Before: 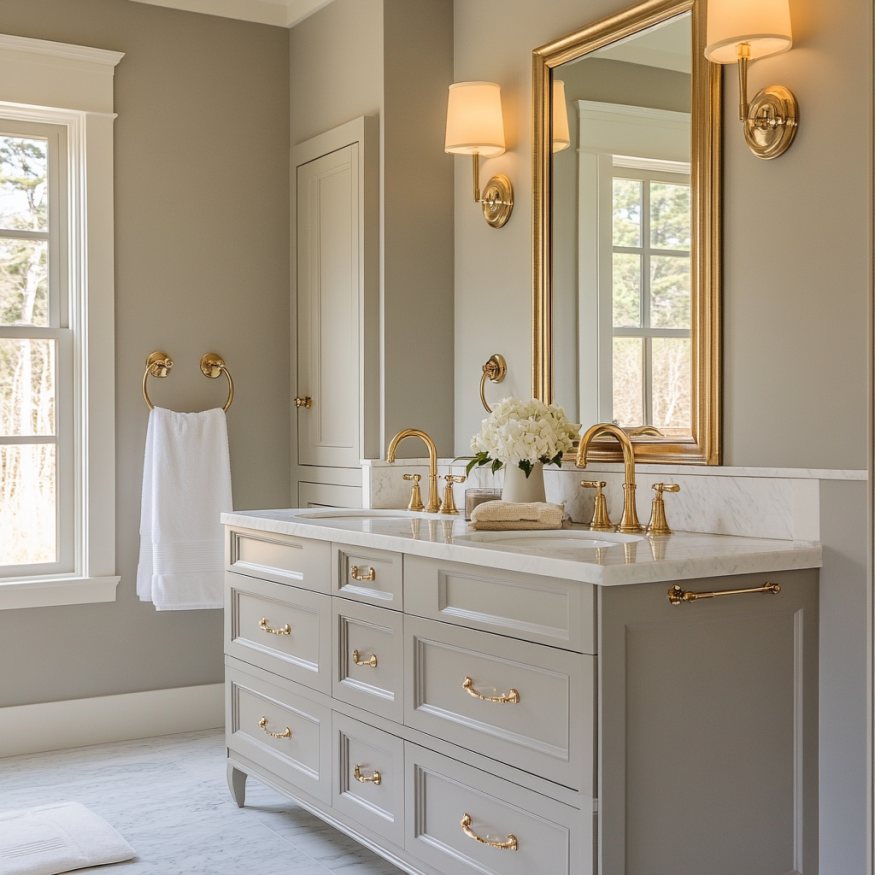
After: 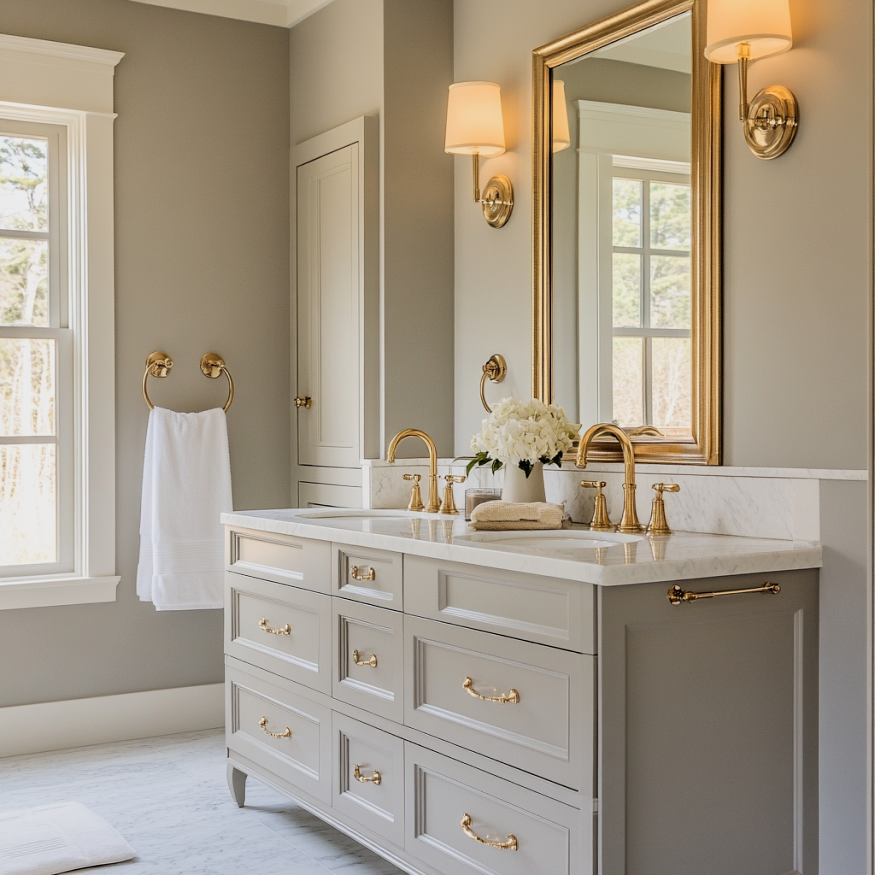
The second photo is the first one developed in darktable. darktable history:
filmic rgb: middle gray luminance 12.86%, black relative exposure -10.1 EV, white relative exposure 3.47 EV, threshold 5.98 EV, target black luminance 0%, hardness 5.67, latitude 45.12%, contrast 1.221, highlights saturation mix 5.59%, shadows ↔ highlights balance 27.28%, enable highlight reconstruction true
